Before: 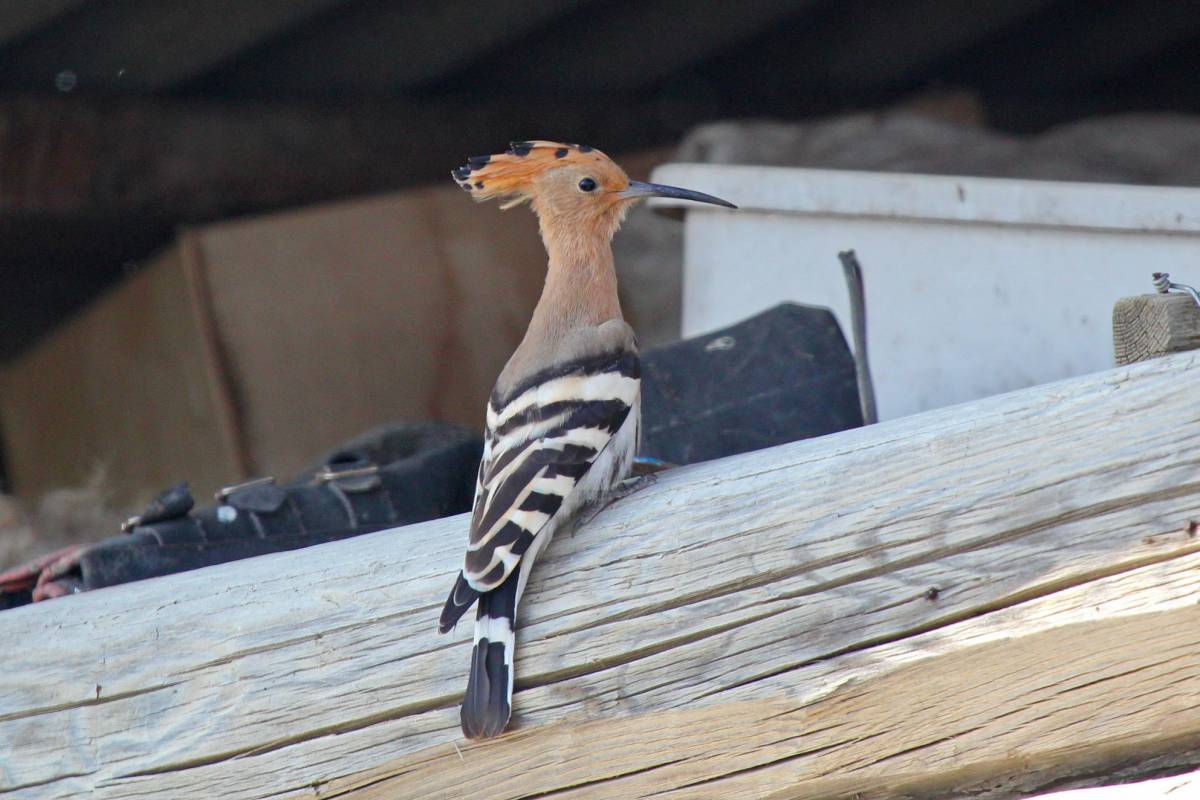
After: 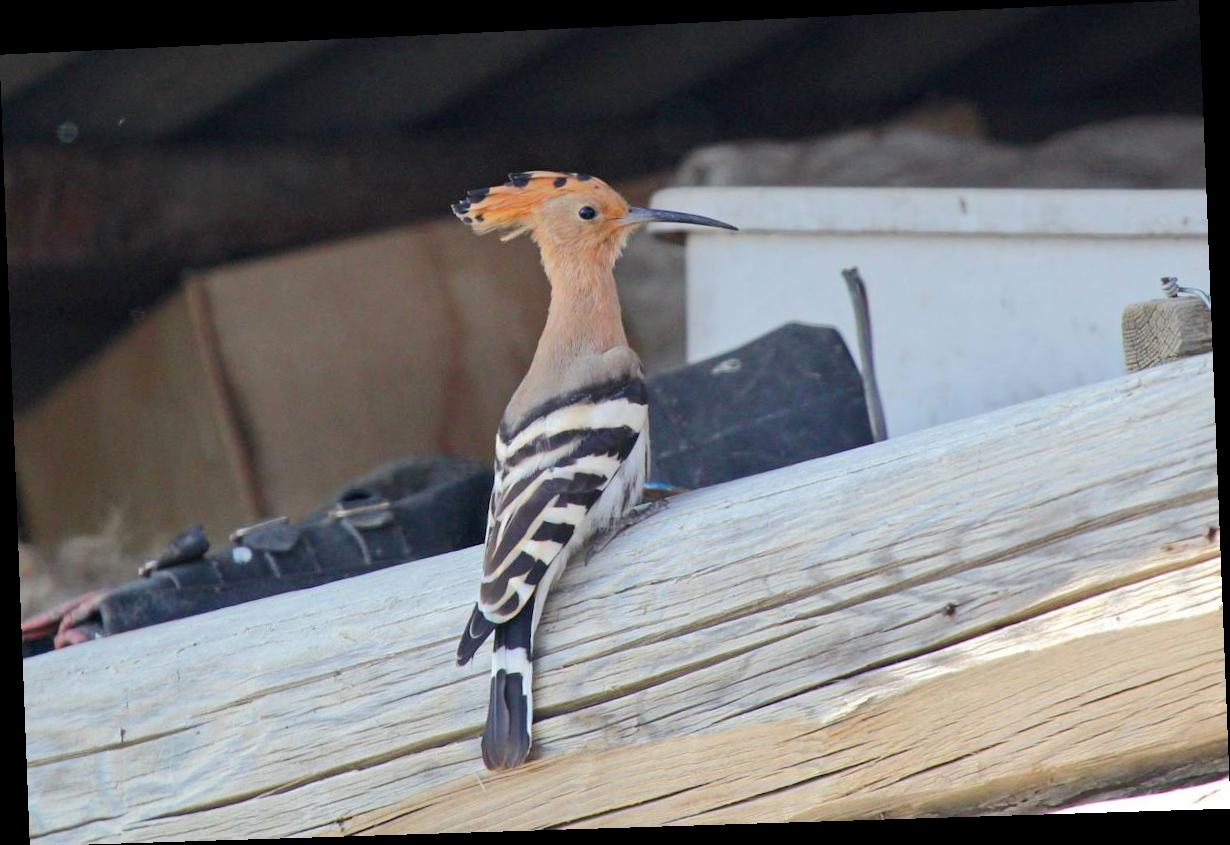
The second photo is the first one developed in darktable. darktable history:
rotate and perspective: rotation -2.22°, lens shift (horizontal) -0.022, automatic cropping off
base curve: curves: ch0 [(0, 0) (0.262, 0.32) (0.722, 0.705) (1, 1)]
